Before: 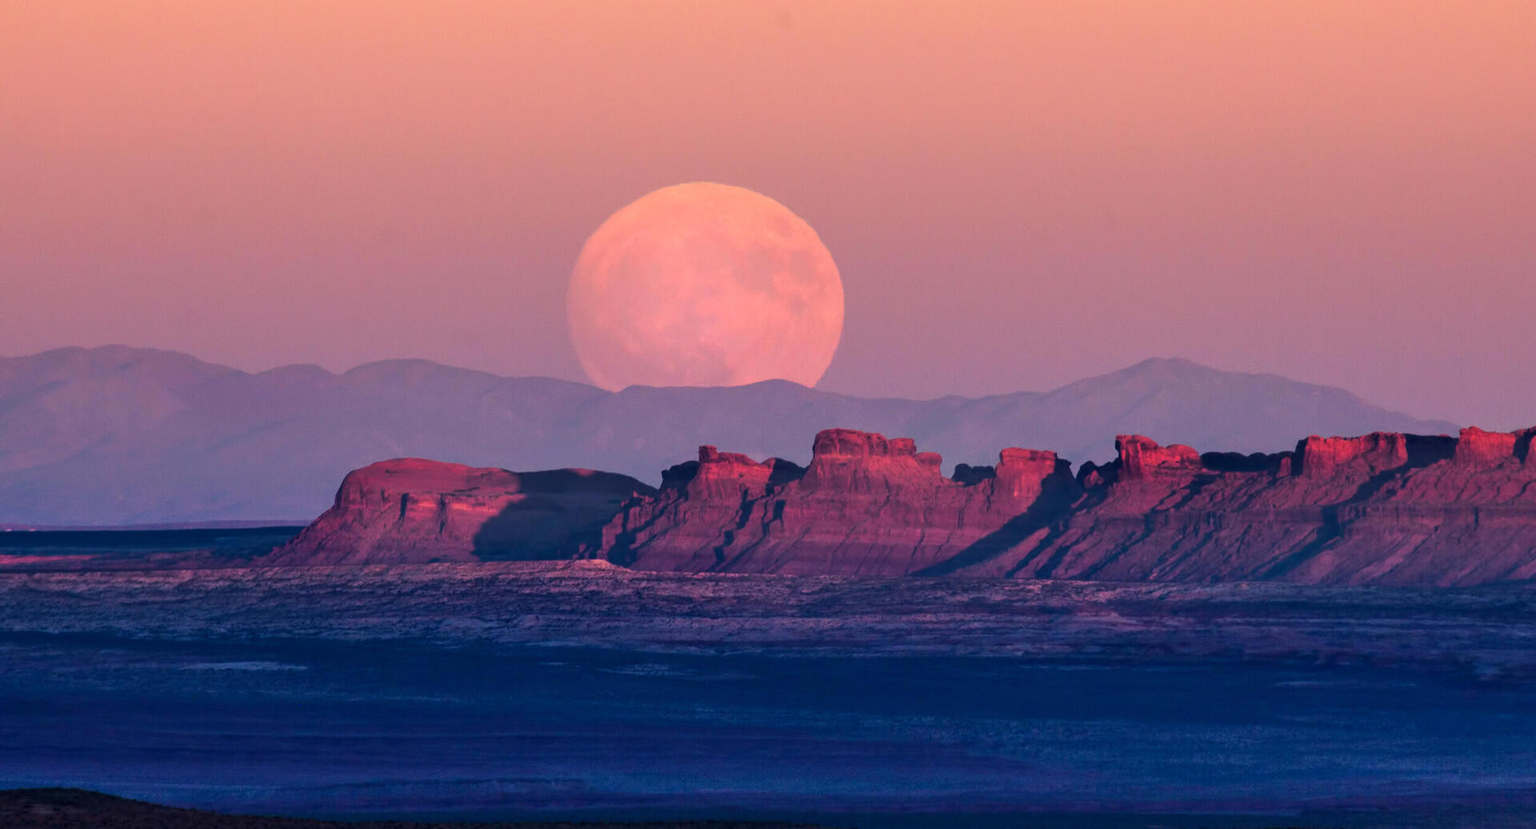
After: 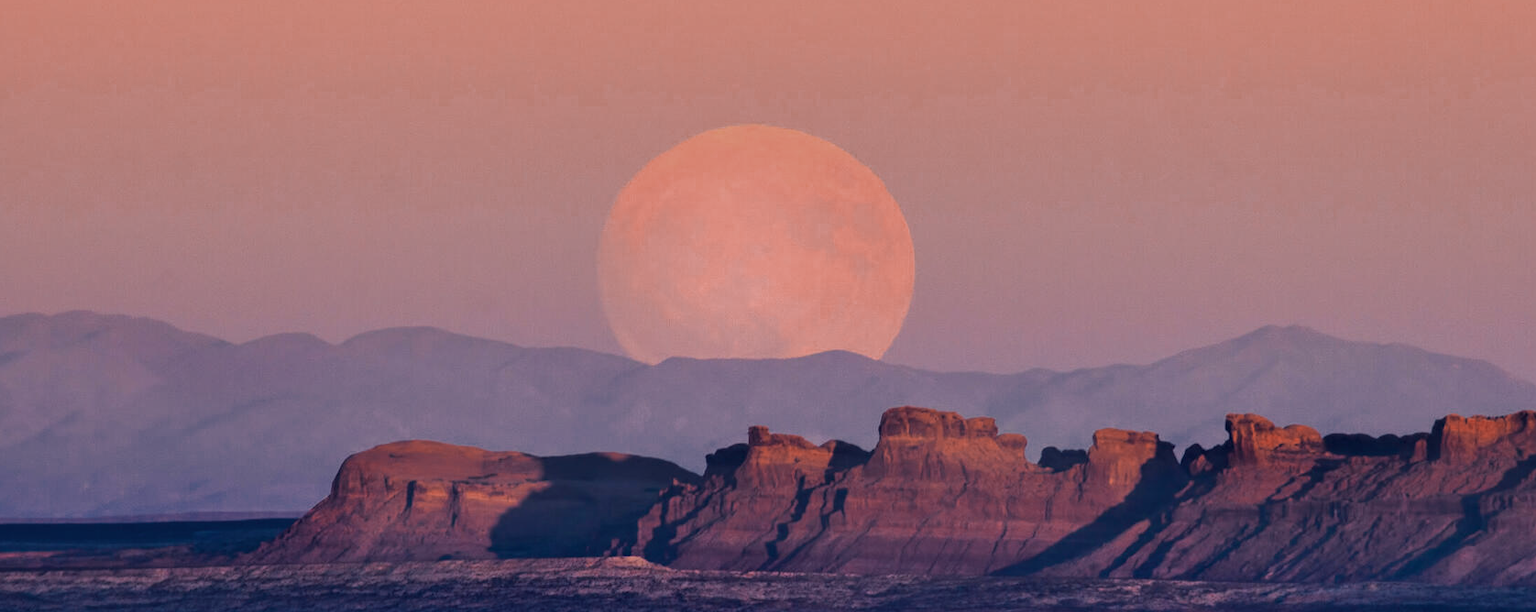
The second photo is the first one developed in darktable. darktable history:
color zones: curves: ch0 [(0, 0.5) (0.125, 0.4) (0.25, 0.5) (0.375, 0.4) (0.5, 0.4) (0.625, 0.35) (0.75, 0.35) (0.875, 0.5)]; ch1 [(0, 0.35) (0.125, 0.45) (0.25, 0.35) (0.375, 0.35) (0.5, 0.35) (0.625, 0.35) (0.75, 0.45) (0.875, 0.35)]; ch2 [(0, 0.6) (0.125, 0.5) (0.25, 0.5) (0.375, 0.6) (0.5, 0.6) (0.625, 0.5) (0.75, 0.5) (0.875, 0.5)]
crop: left 3.015%, top 8.969%, right 9.647%, bottom 26.457%
